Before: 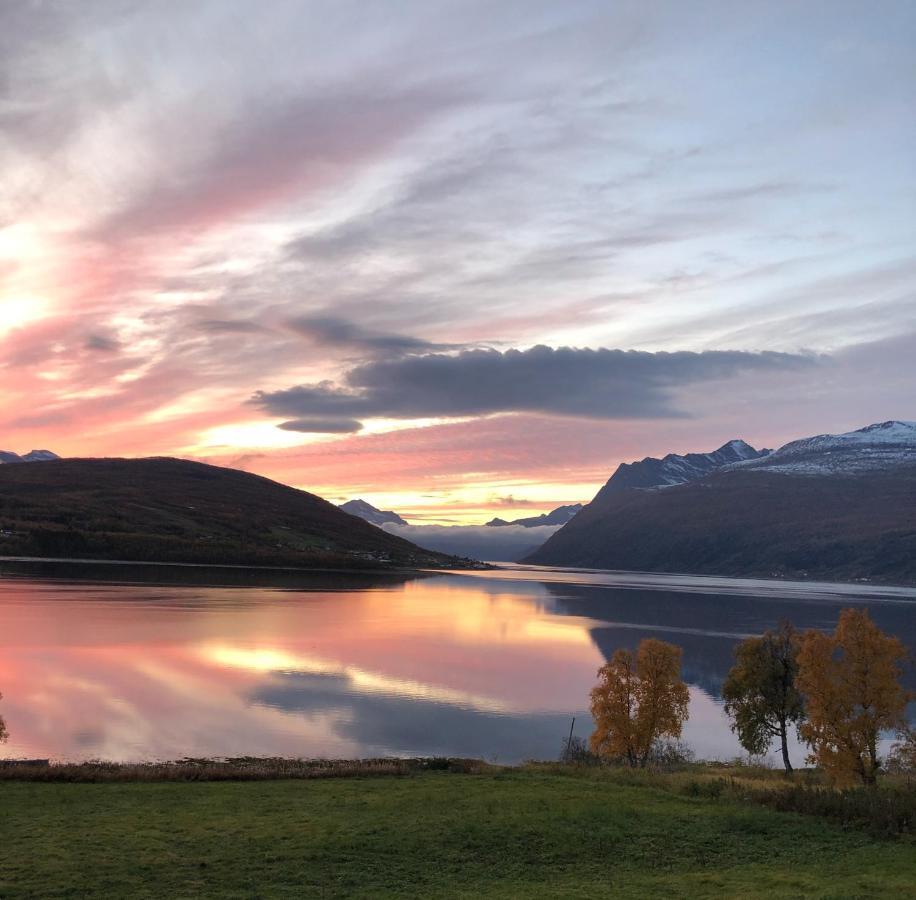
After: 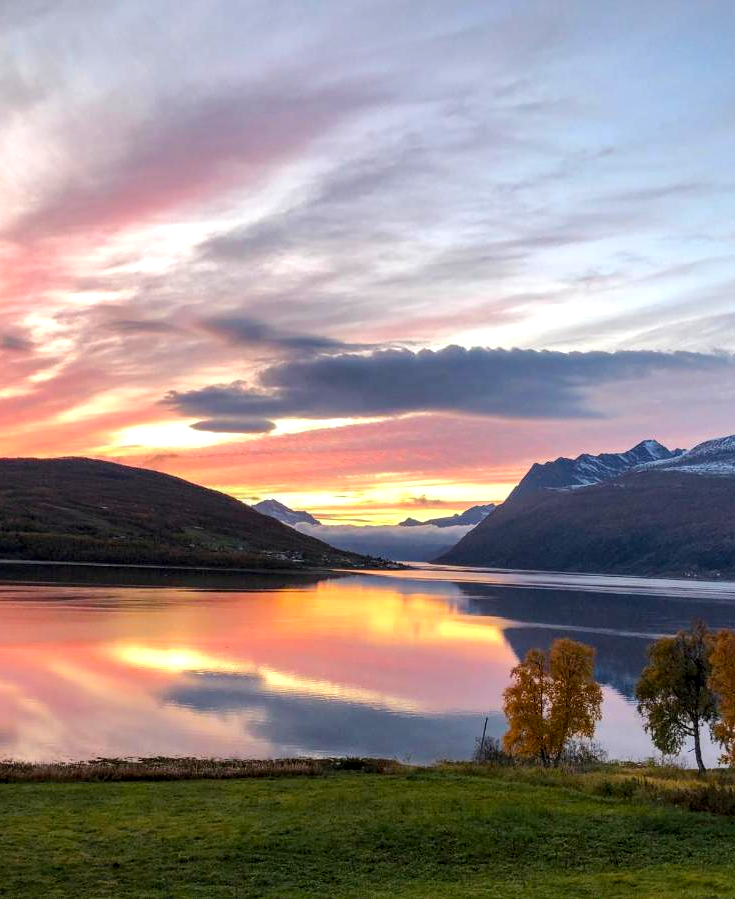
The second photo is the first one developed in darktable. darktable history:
crop and rotate: left 9.499%, right 10.235%
color balance rgb: perceptual saturation grading › global saturation 33.956%, perceptual brilliance grading › mid-tones 10.925%, perceptual brilliance grading › shadows 14.786%, global vibrance 20%
local contrast: detail 150%
